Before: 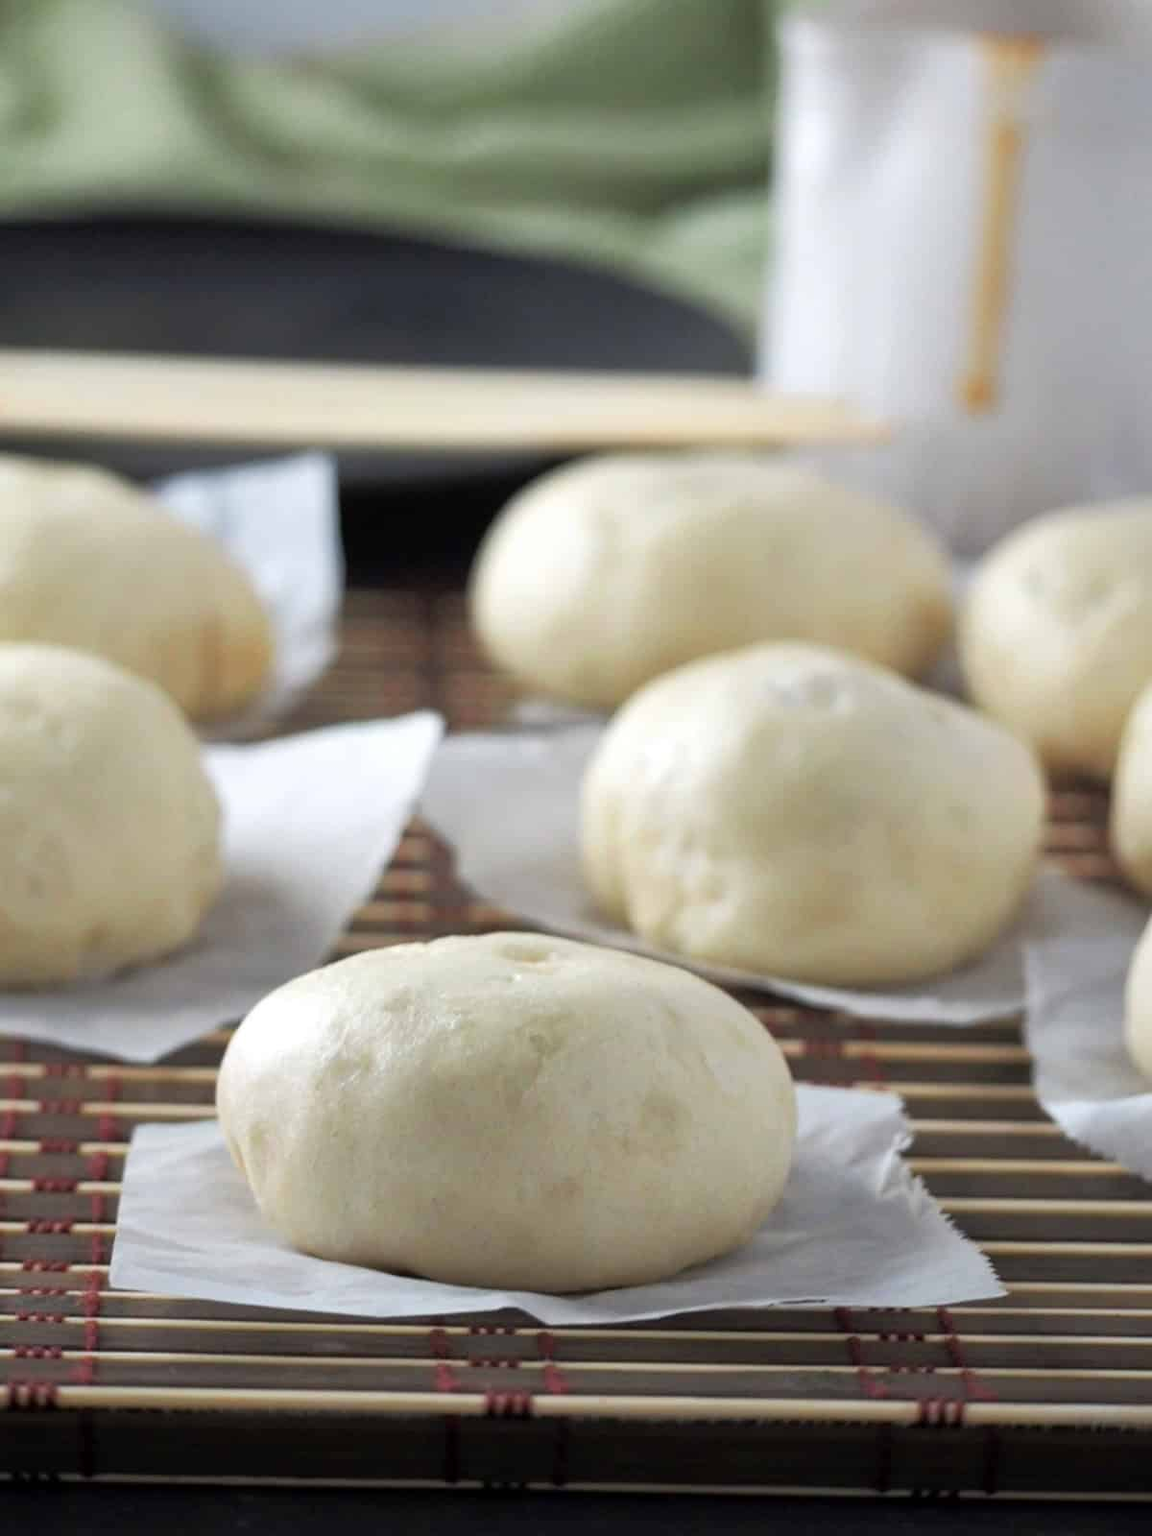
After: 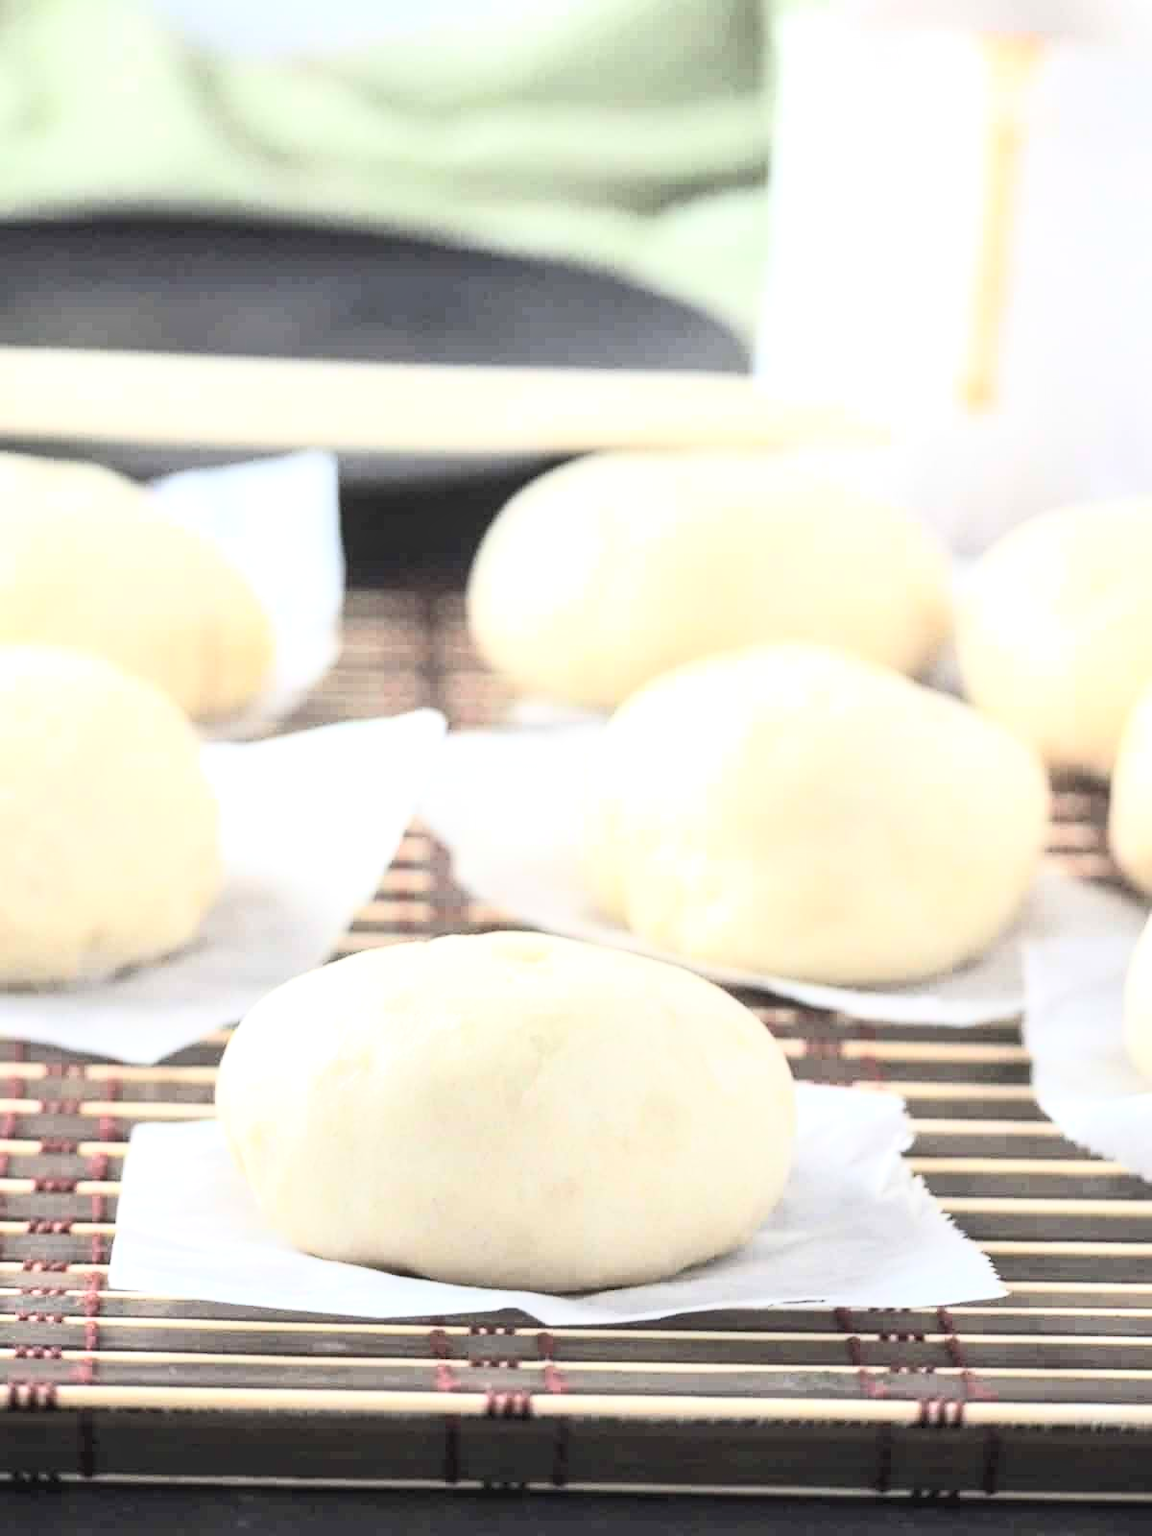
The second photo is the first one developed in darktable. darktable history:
contrast brightness saturation: contrast 0.43, brightness 0.56, saturation -0.19
local contrast: on, module defaults
exposure: black level correction 0, exposure 1 EV, compensate exposure bias true, compensate highlight preservation false
